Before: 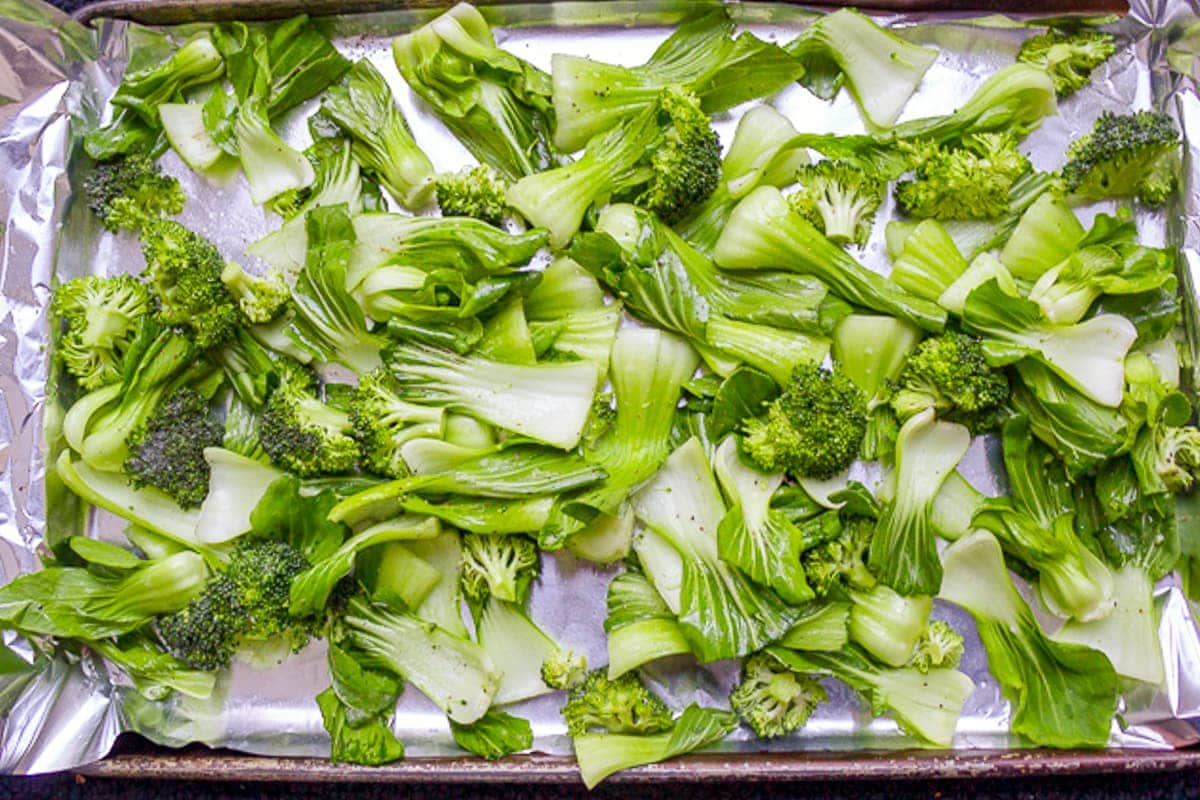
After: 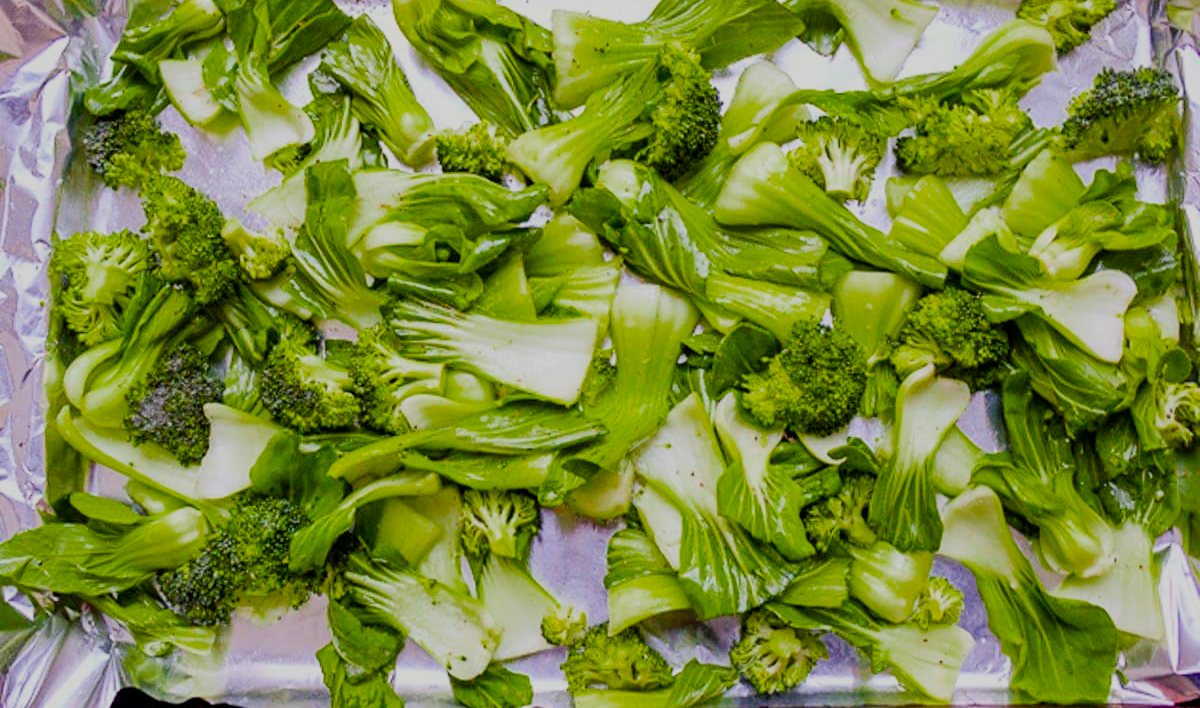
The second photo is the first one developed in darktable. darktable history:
crop and rotate: top 5.599%, bottom 5.821%
filmic rgb: black relative exposure -7.46 EV, white relative exposure 4.89 EV, hardness 3.39
color balance rgb: shadows lift › chroma 0.832%, shadows lift › hue 114.92°, perceptual saturation grading › global saturation 29.835%, global vibrance 7.17%, saturation formula JzAzBz (2021)
